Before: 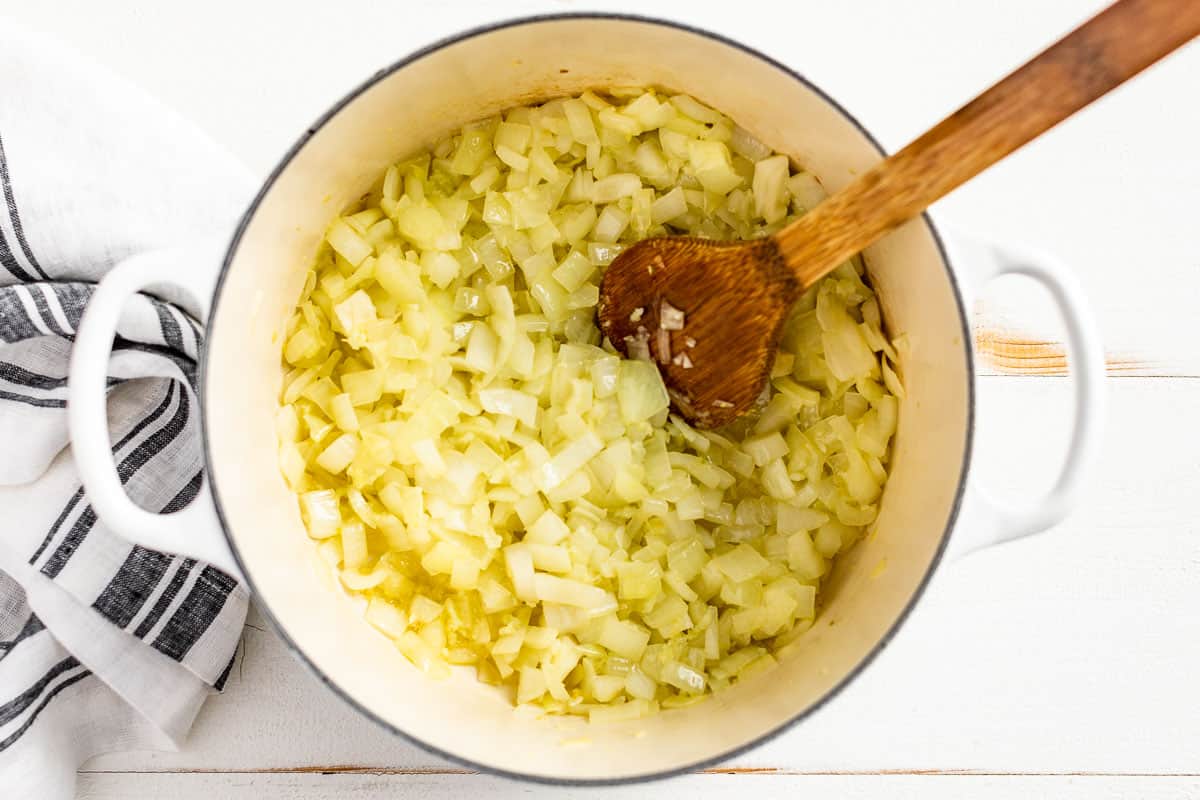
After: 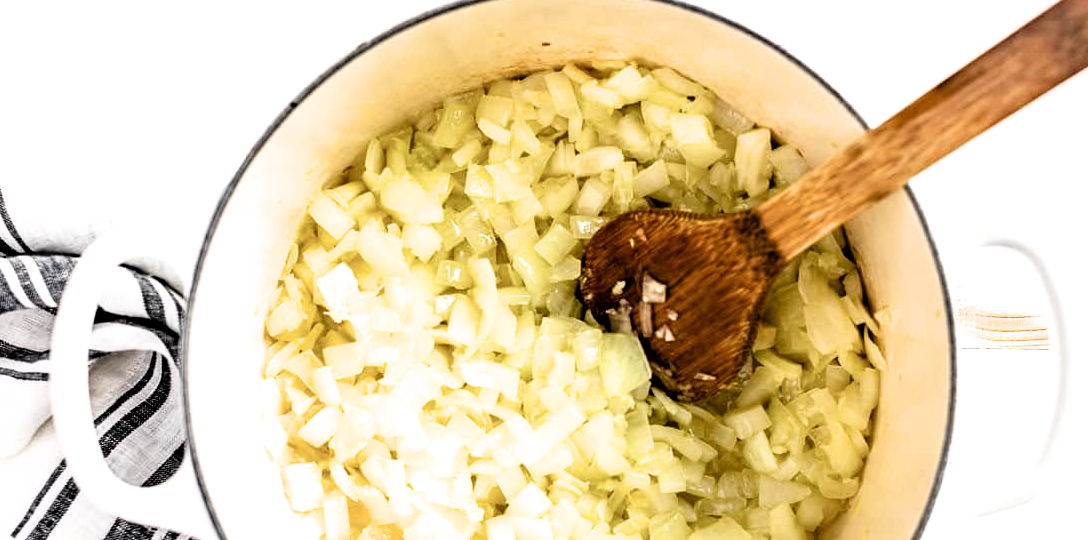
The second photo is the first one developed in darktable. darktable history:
crop: left 1.509%, top 3.452%, right 7.696%, bottom 28.452%
filmic rgb: black relative exposure -3.63 EV, white relative exposure 2.16 EV, hardness 3.62
